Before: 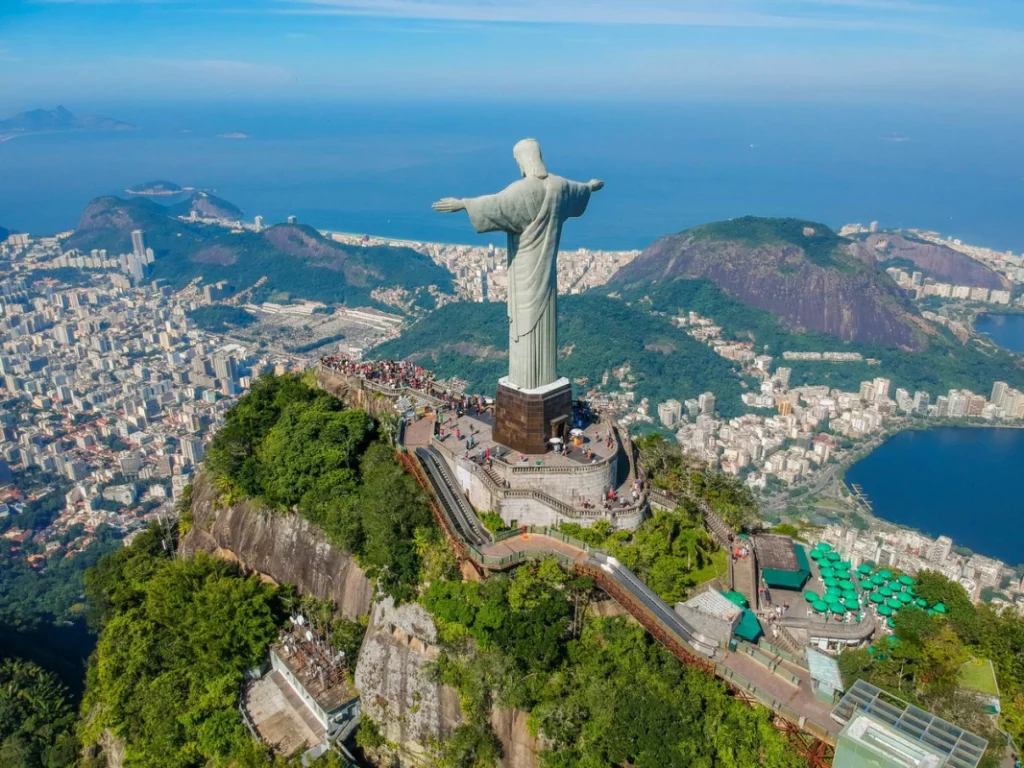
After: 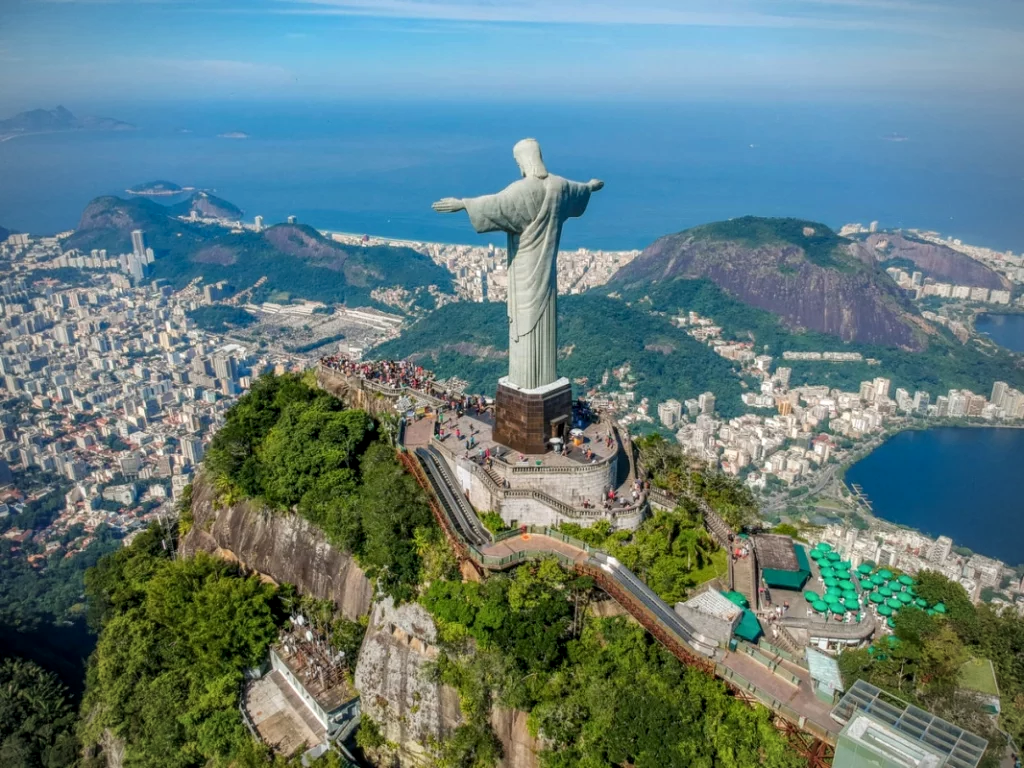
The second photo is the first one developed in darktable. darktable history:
local contrast: on, module defaults
vignetting: fall-off radius 60.92%
